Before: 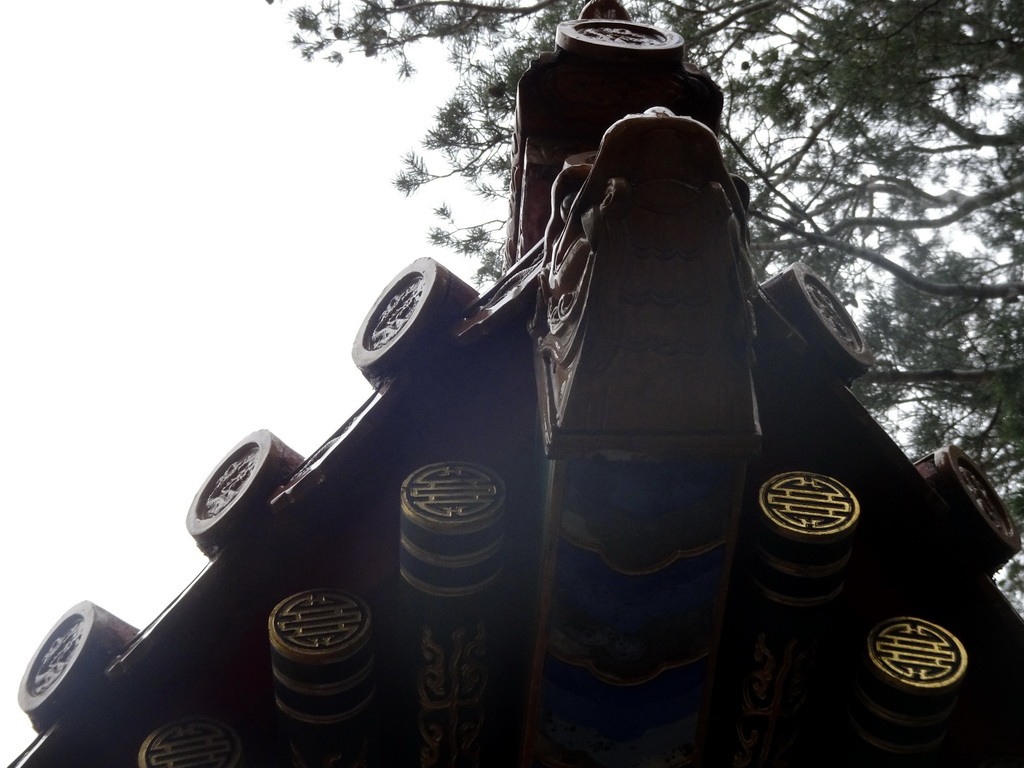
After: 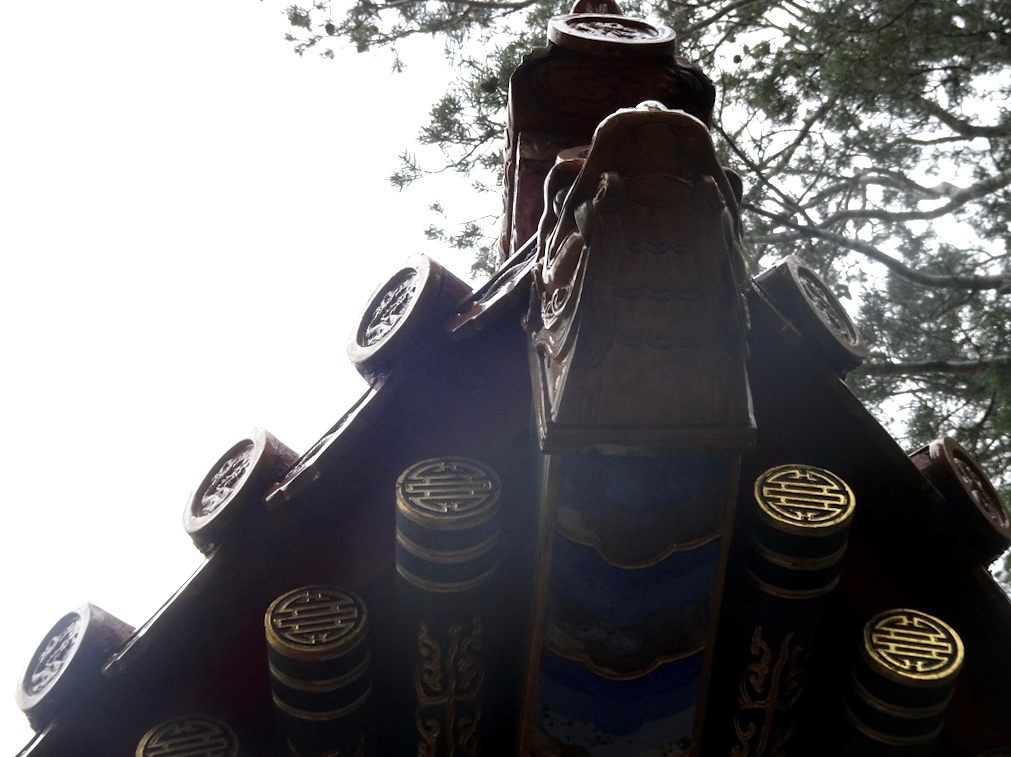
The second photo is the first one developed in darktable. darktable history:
rotate and perspective: rotation -0.45°, automatic cropping original format, crop left 0.008, crop right 0.992, crop top 0.012, crop bottom 0.988
exposure: exposure 0.766 EV, compensate highlight preservation false
